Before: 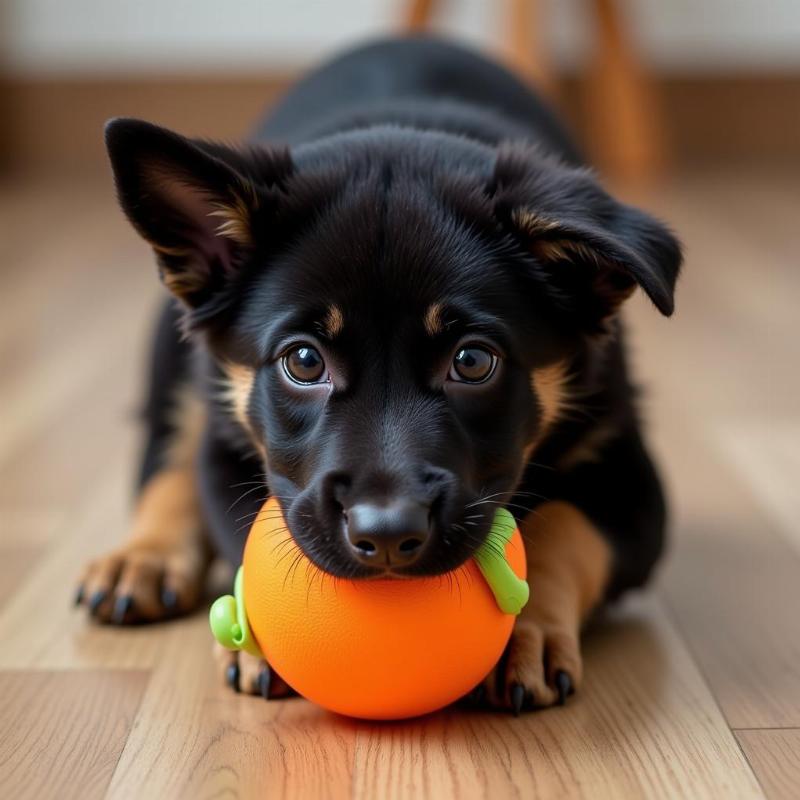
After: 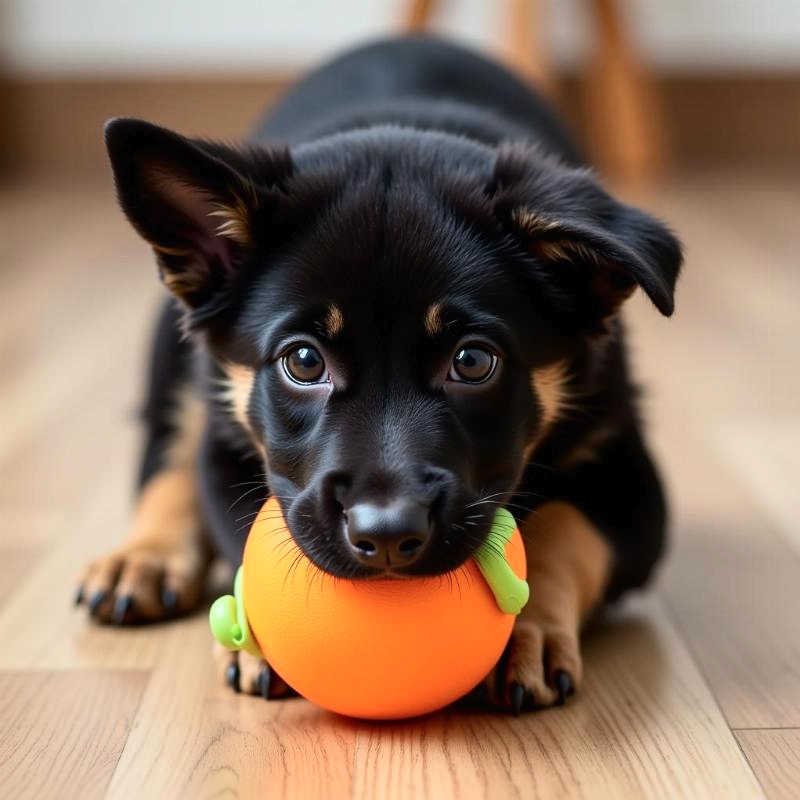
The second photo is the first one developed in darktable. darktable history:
tone curve: curves: ch0 [(0, 0) (0.003, 0.01) (0.011, 0.015) (0.025, 0.023) (0.044, 0.038) (0.069, 0.058) (0.1, 0.093) (0.136, 0.134) (0.177, 0.176) (0.224, 0.221) (0.277, 0.282) (0.335, 0.36) (0.399, 0.438) (0.468, 0.54) (0.543, 0.632) (0.623, 0.724) (0.709, 0.814) (0.801, 0.885) (0.898, 0.947) (1, 1)], color space Lab, independent channels, preserve colors none
